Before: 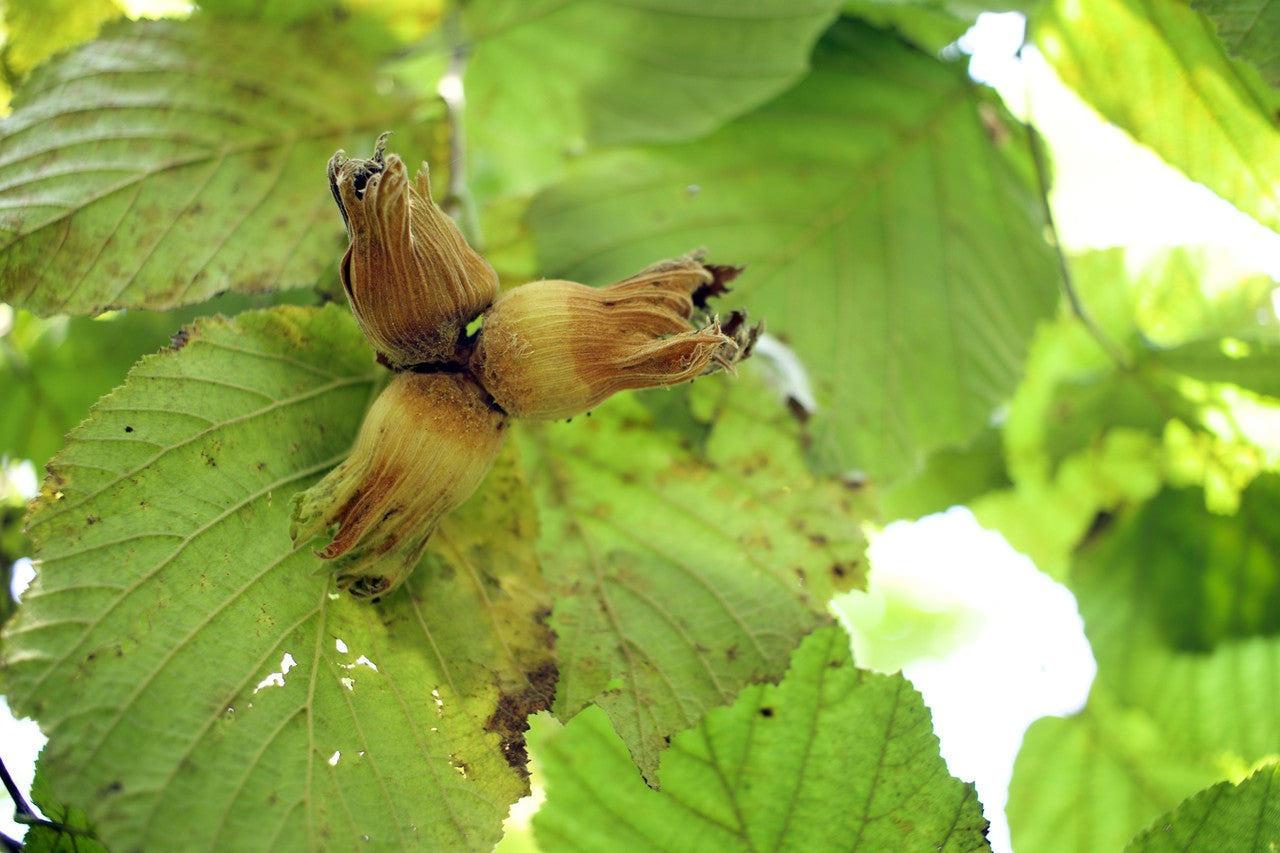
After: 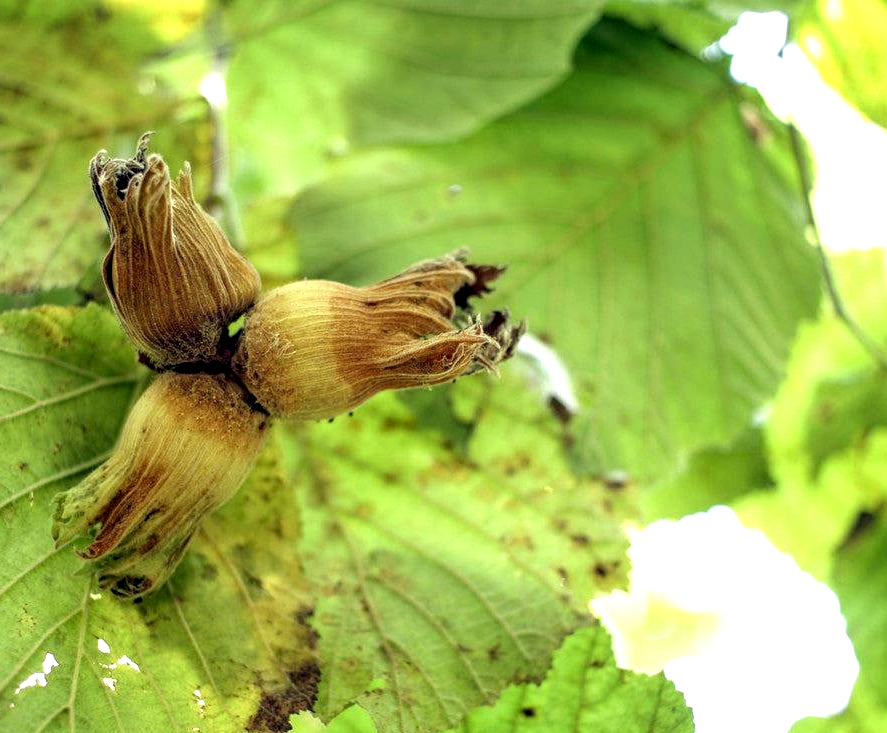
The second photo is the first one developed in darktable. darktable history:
crop: left 18.647%, right 12.041%, bottom 14.062%
tone equalizer: -8 EV -0.448 EV, -7 EV -0.409 EV, -6 EV -0.337 EV, -5 EV -0.259 EV, -3 EV 0.193 EV, -2 EV 0.341 EV, -1 EV 0.4 EV, +0 EV 0.393 EV
local contrast: detail 142%
